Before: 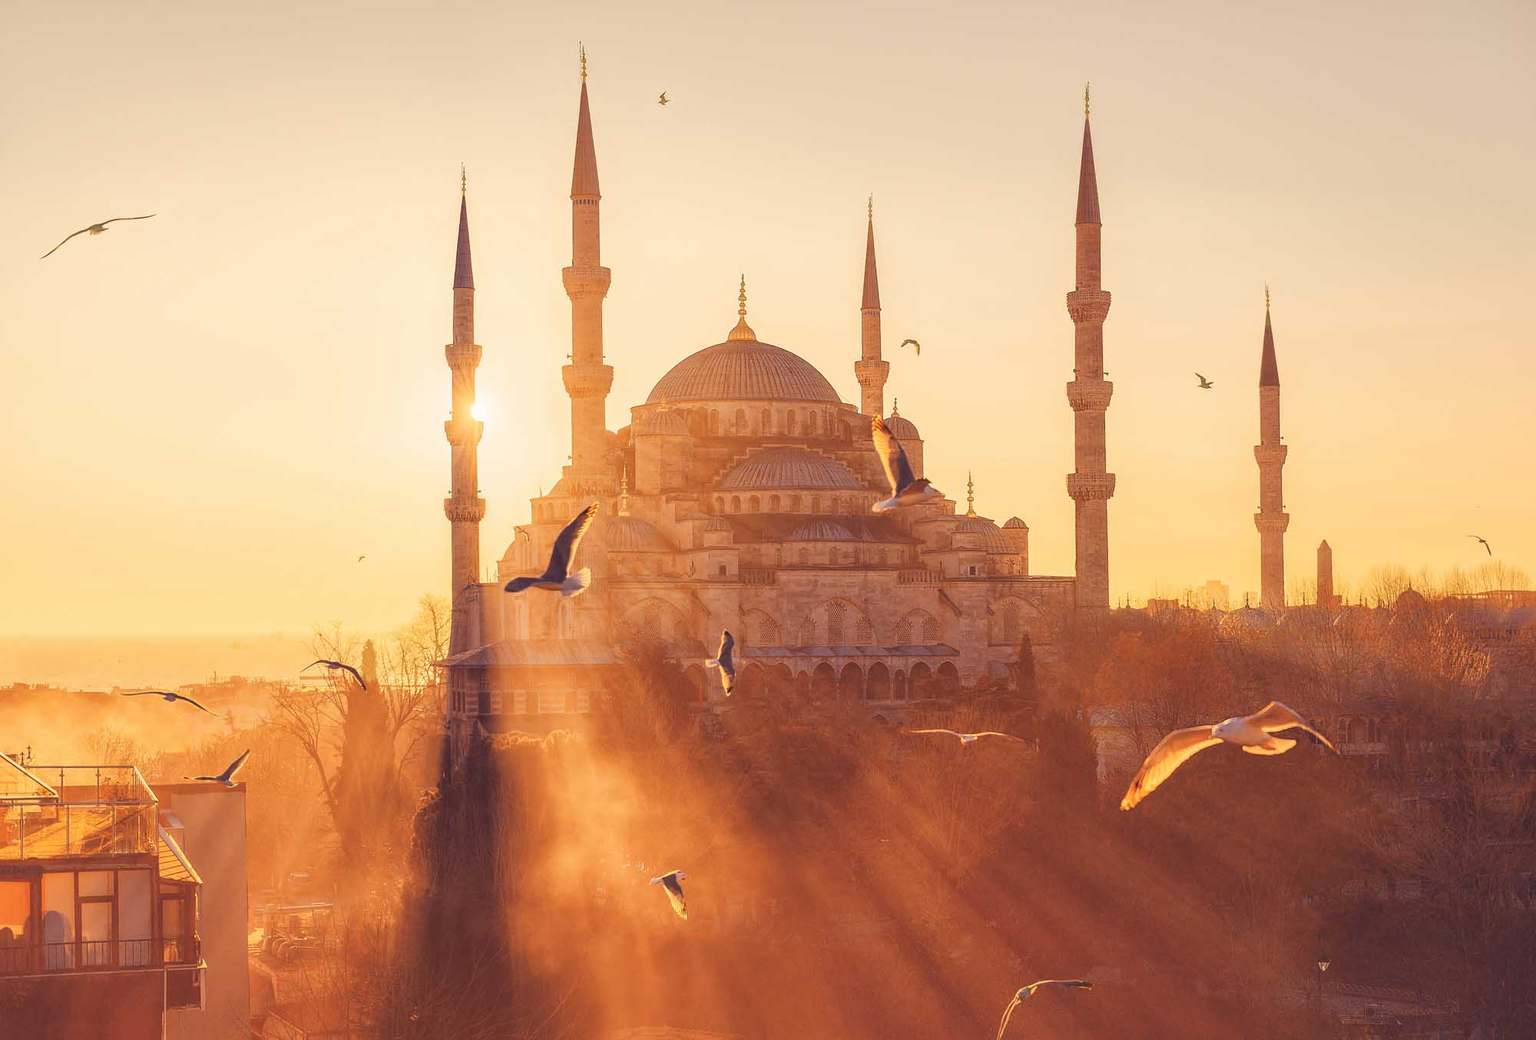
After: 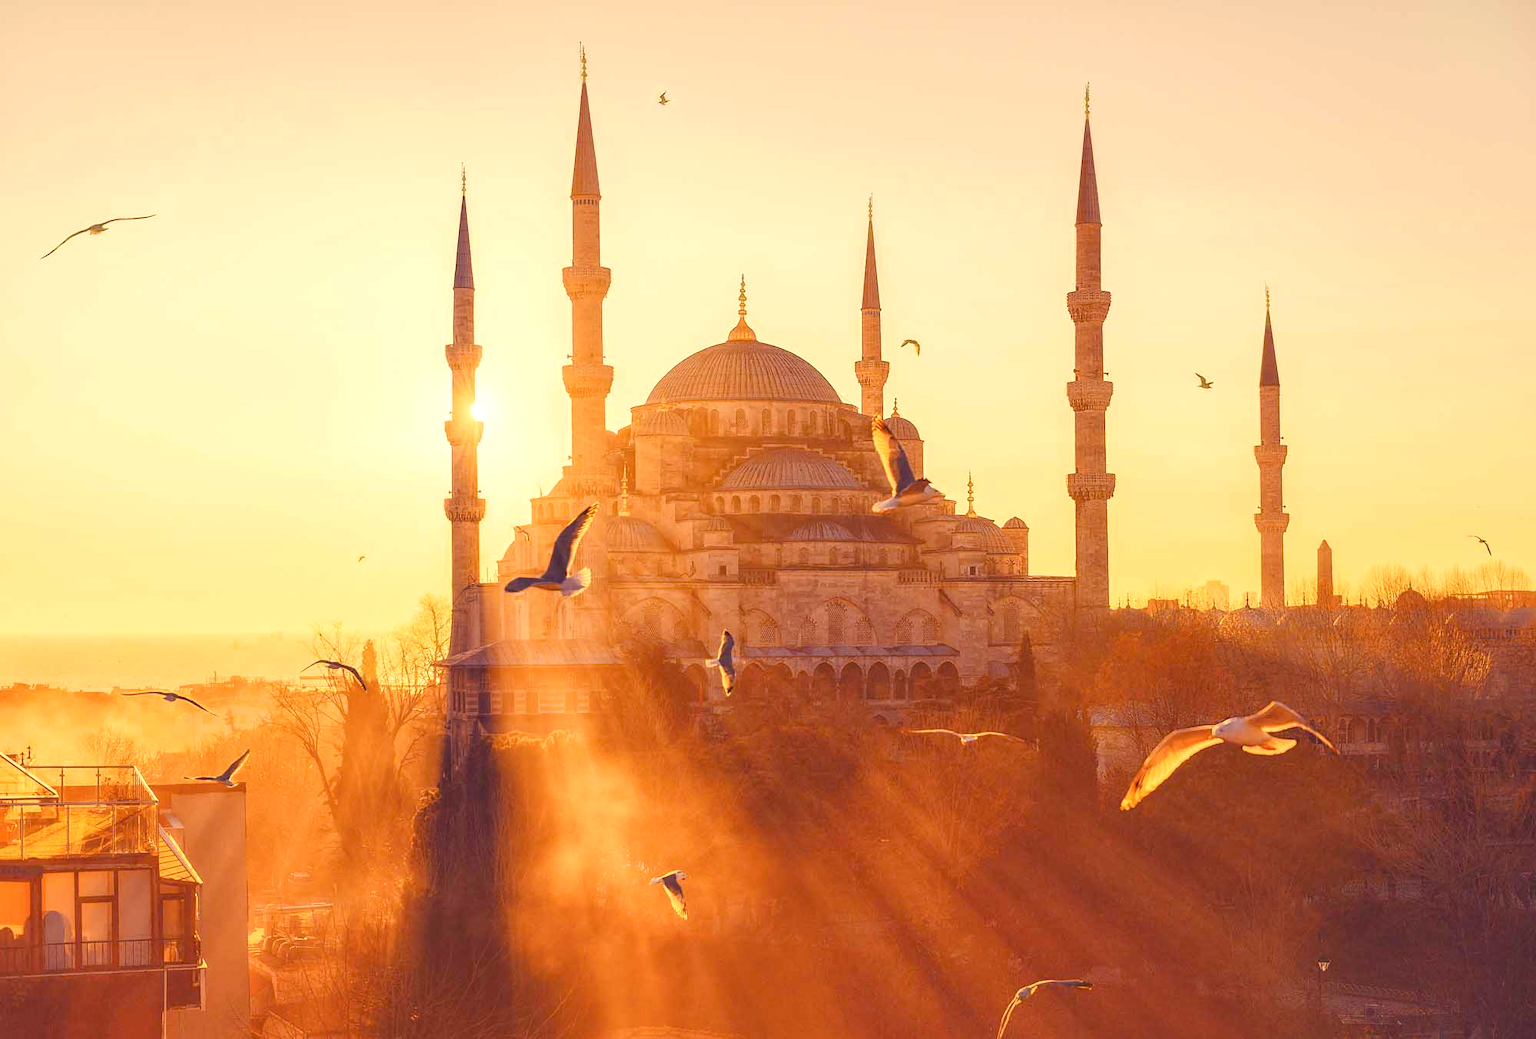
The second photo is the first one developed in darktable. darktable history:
color balance rgb: shadows lift › chroma 2%, shadows lift › hue 219.6°, power › hue 313.2°, highlights gain › chroma 3%, highlights gain › hue 75.6°, global offset › luminance 0.5%, perceptual saturation grading › global saturation 15.33%, perceptual saturation grading › highlights -19.33%, perceptual saturation grading › shadows 20%, global vibrance 20%
exposure: black level correction 0.005, exposure 0.286 EV, compensate highlight preservation false
